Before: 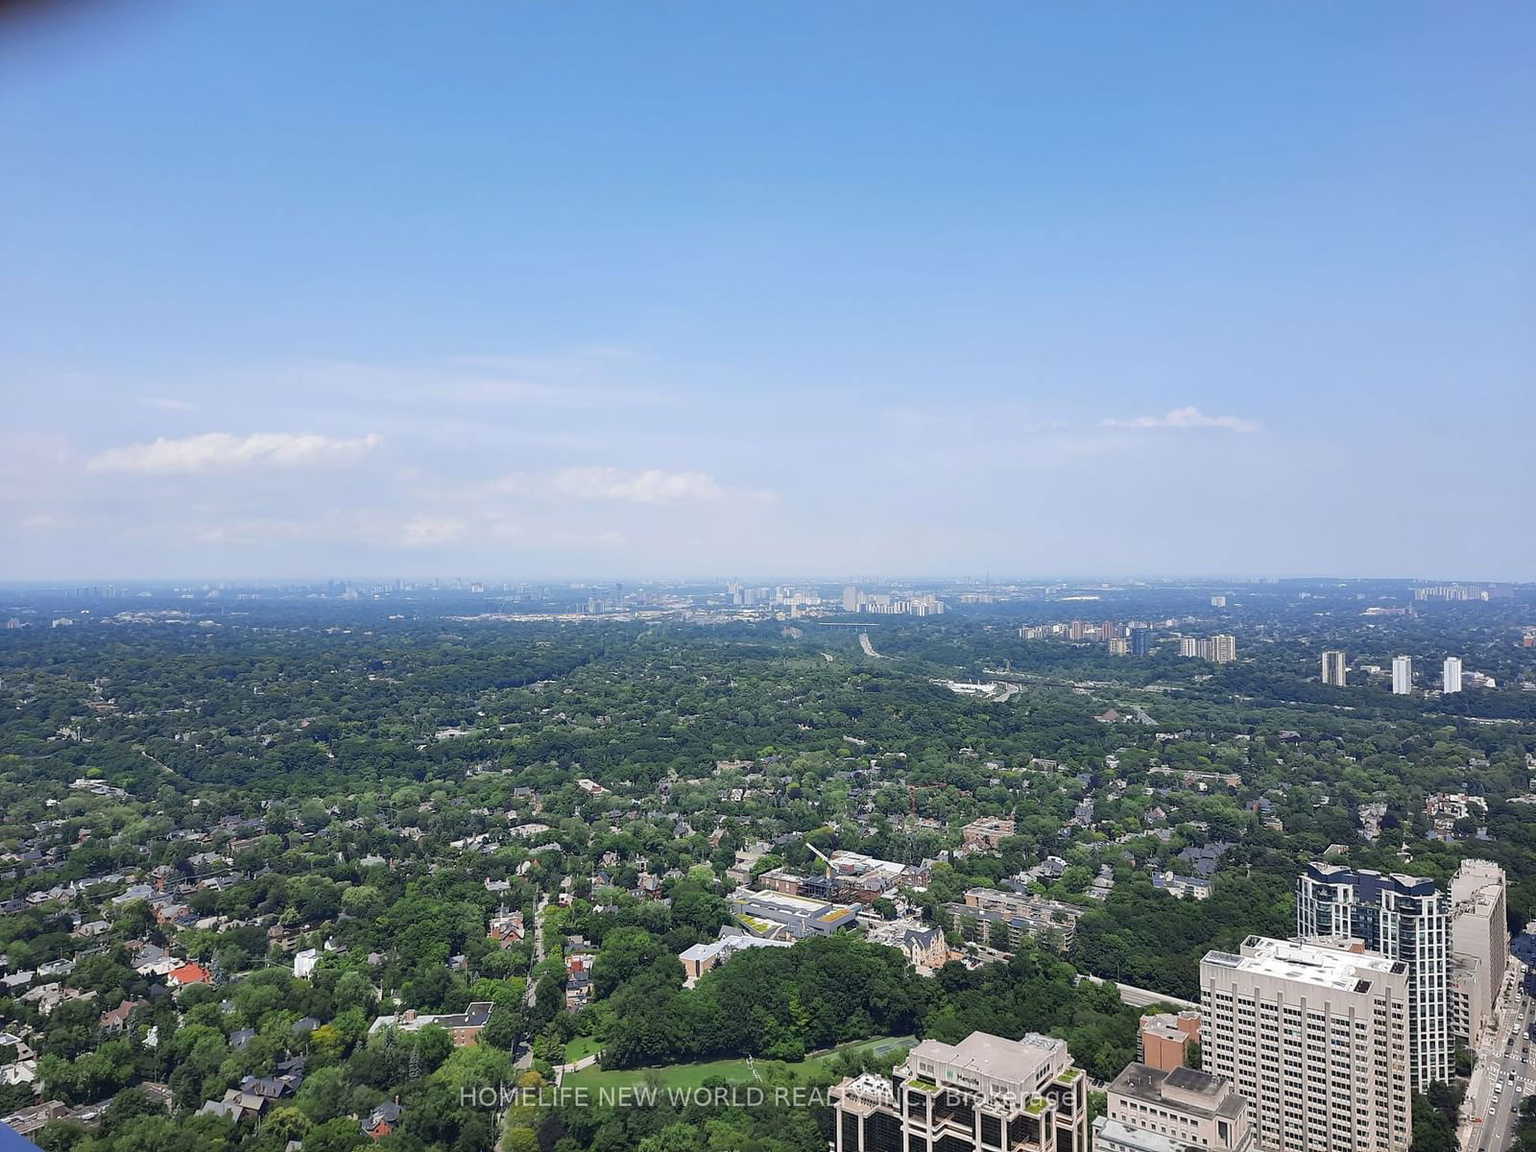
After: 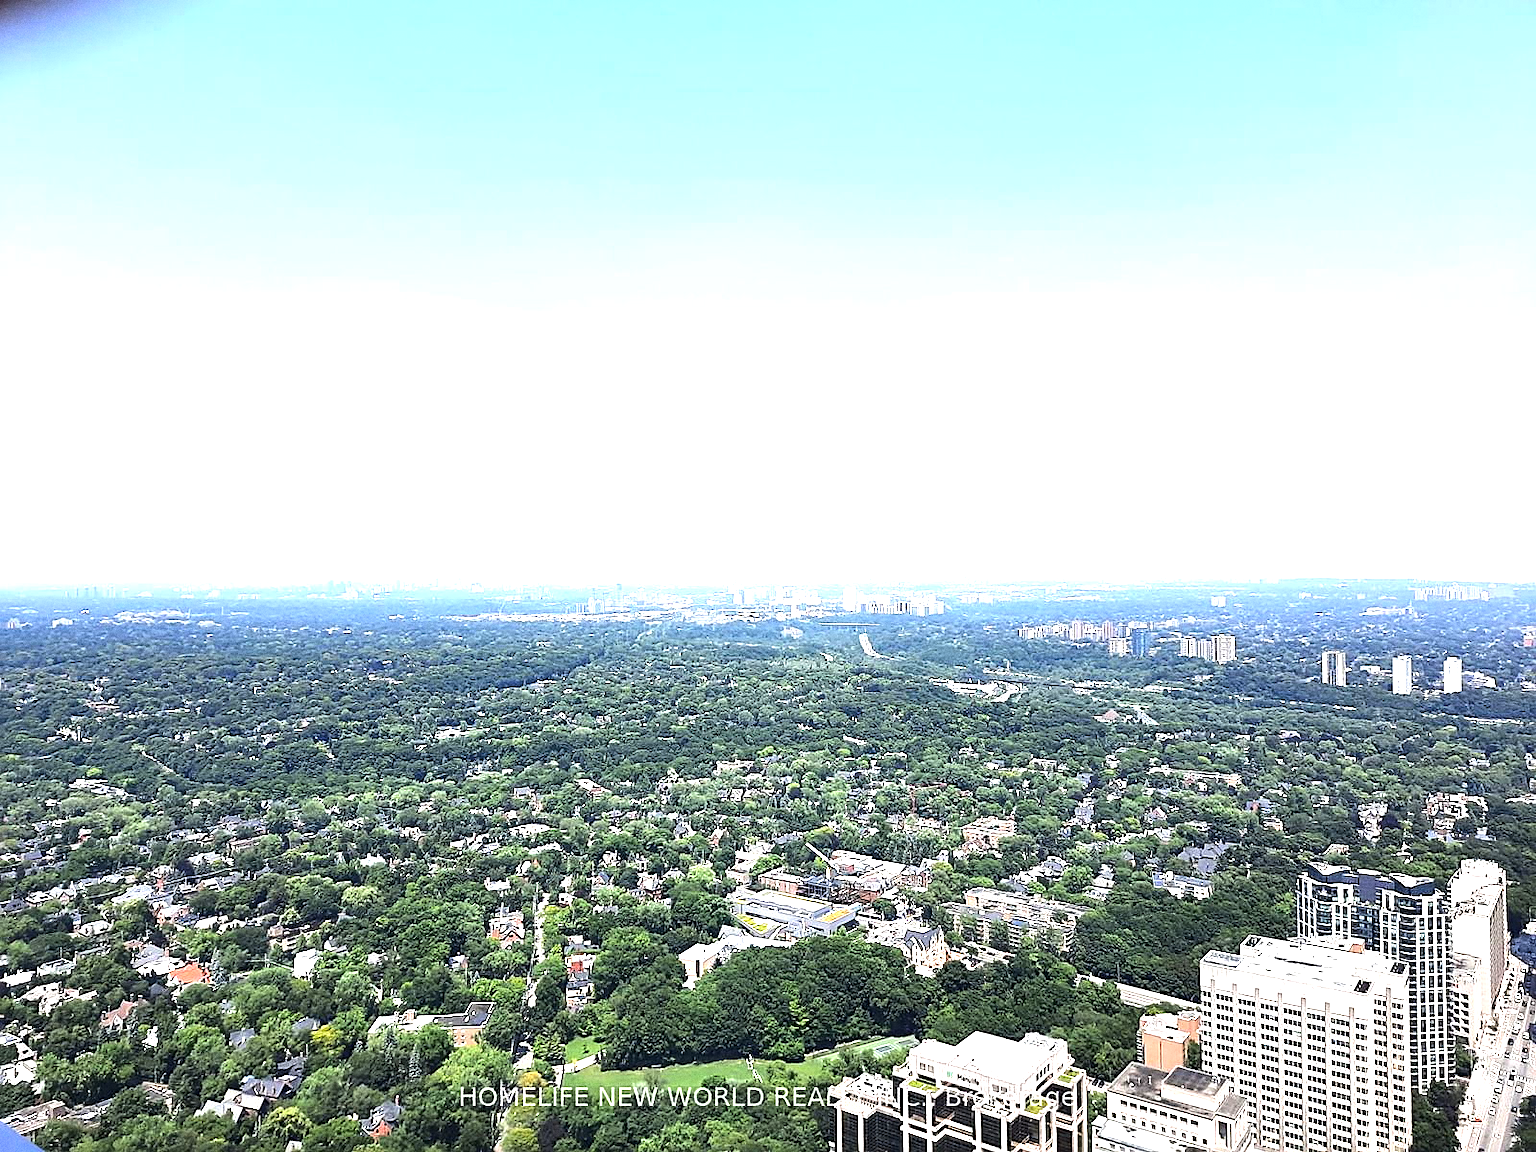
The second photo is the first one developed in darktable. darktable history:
grain: coarseness 0.09 ISO
exposure: black level correction 0, exposure 0.9 EV, compensate exposure bias true, compensate highlight preservation false
tone equalizer: -8 EV -0.75 EV, -7 EV -0.7 EV, -6 EV -0.6 EV, -5 EV -0.4 EV, -3 EV 0.4 EV, -2 EV 0.6 EV, -1 EV 0.7 EV, +0 EV 0.75 EV, edges refinement/feathering 500, mask exposure compensation -1.57 EV, preserve details no
sharpen: on, module defaults
